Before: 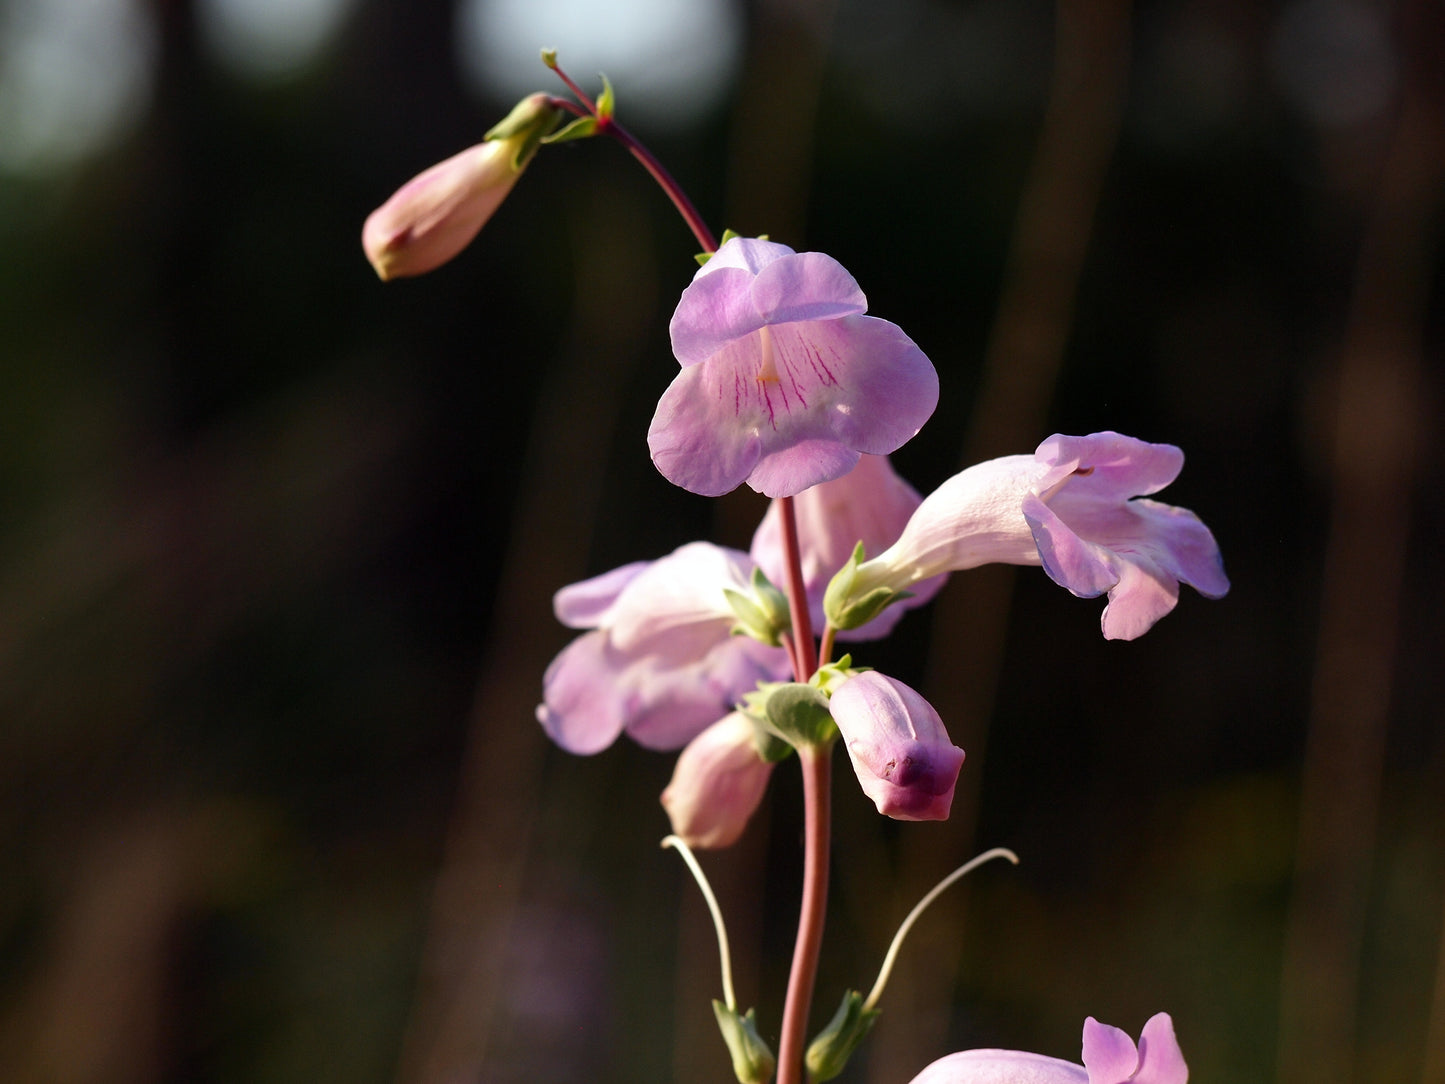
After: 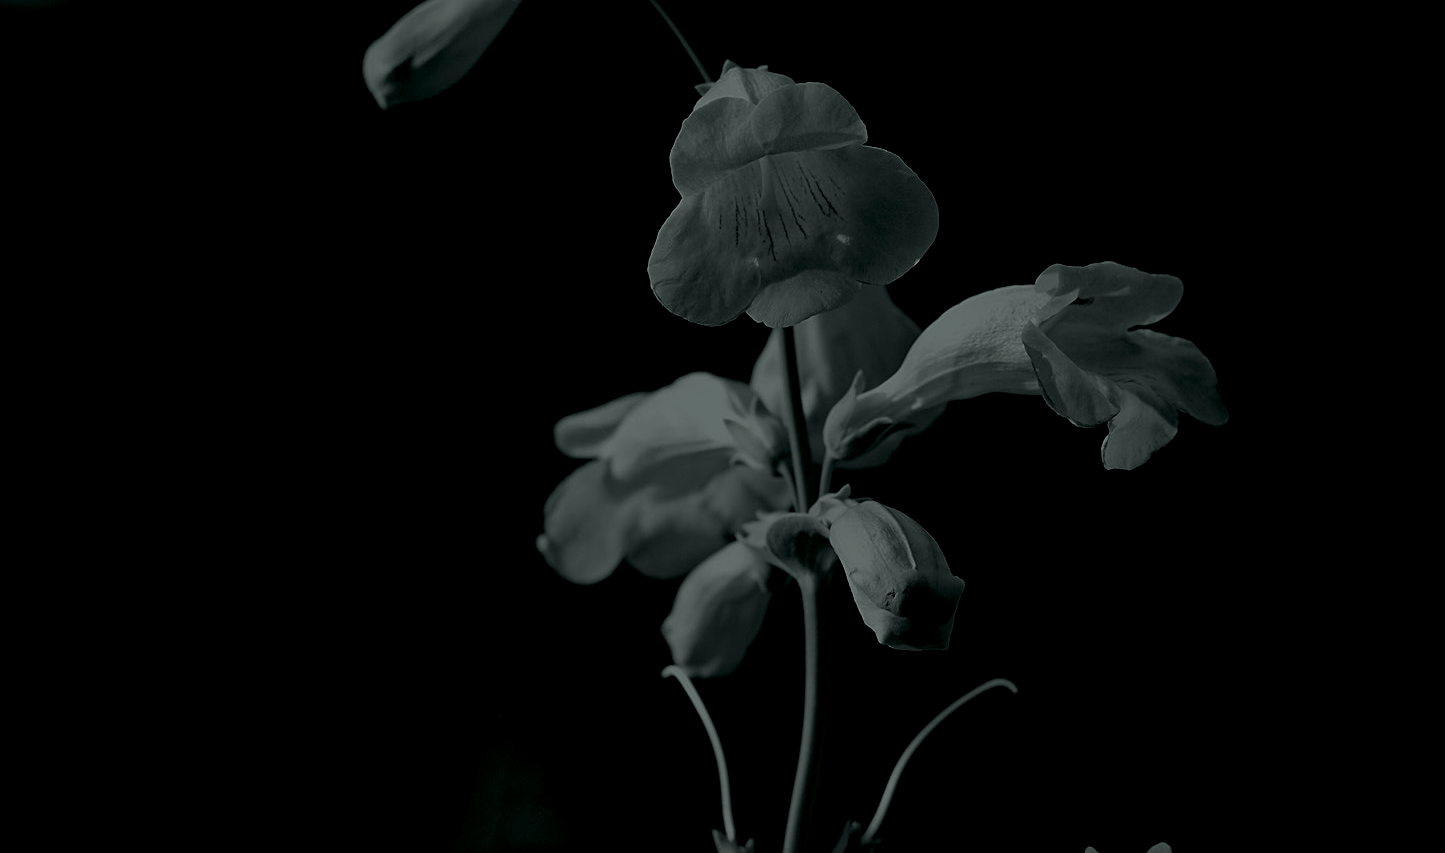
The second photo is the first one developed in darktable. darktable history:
sharpen: on, module defaults
crop and rotate: top 15.774%, bottom 5.506%
colorize: hue 90°, saturation 19%, lightness 1.59%, version 1
haze removal: compatibility mode true, adaptive false
tone equalizer: -8 EV -0.417 EV, -7 EV -0.389 EV, -6 EV -0.333 EV, -5 EV -0.222 EV, -3 EV 0.222 EV, -2 EV 0.333 EV, -1 EV 0.389 EV, +0 EV 0.417 EV, edges refinement/feathering 500, mask exposure compensation -1.57 EV, preserve details no
